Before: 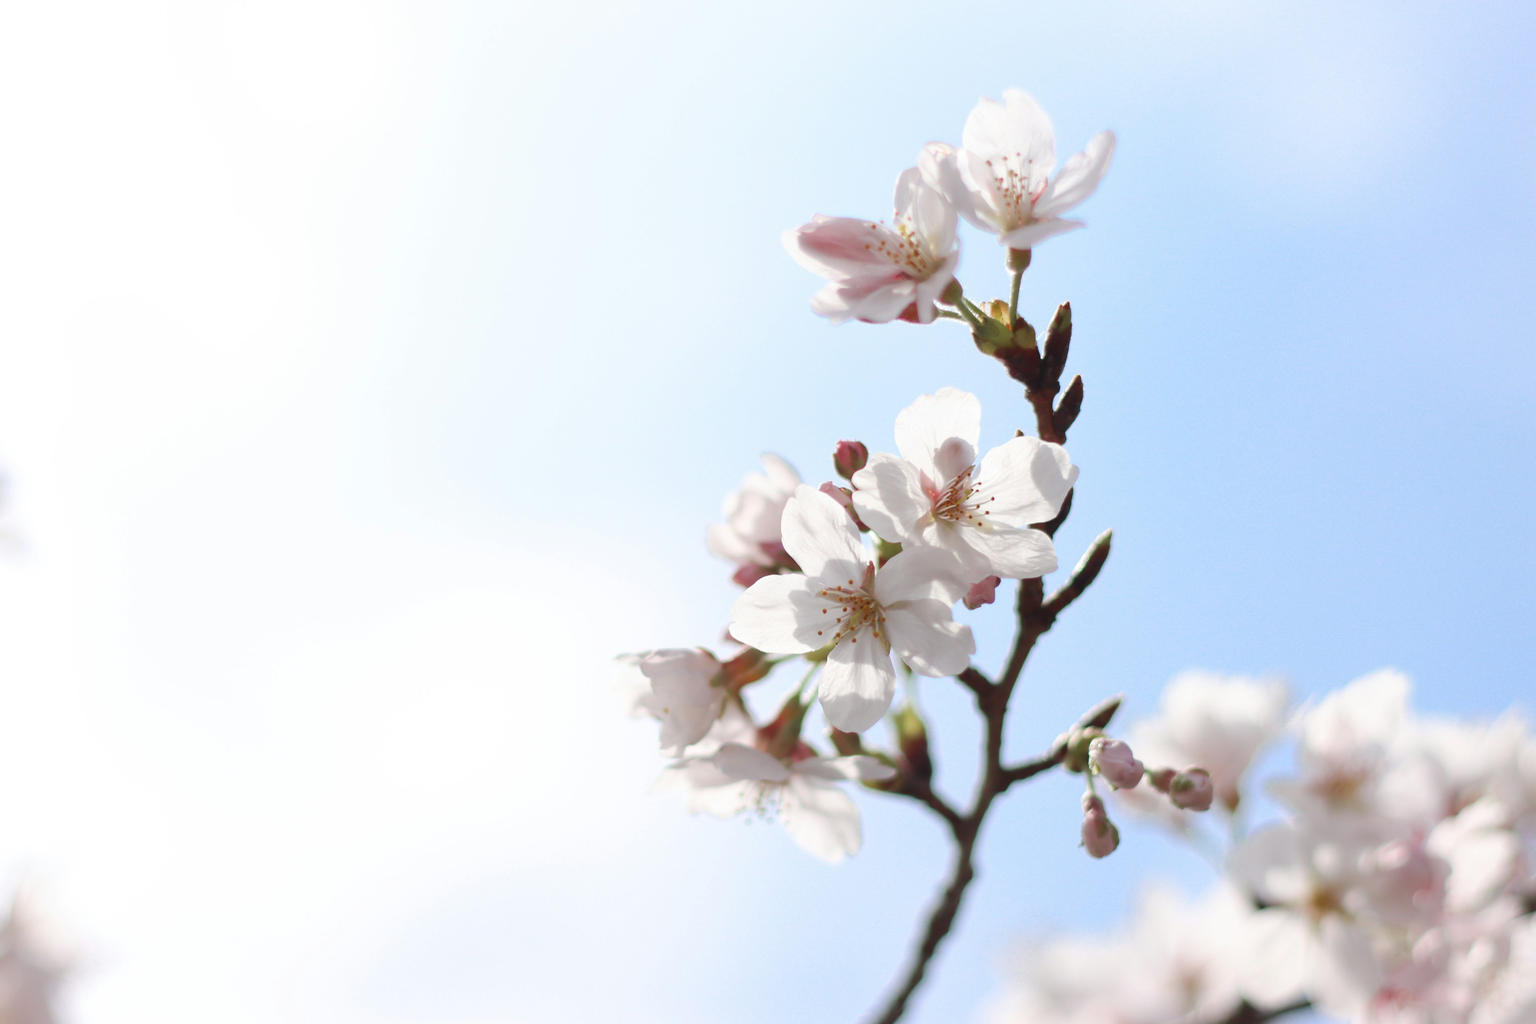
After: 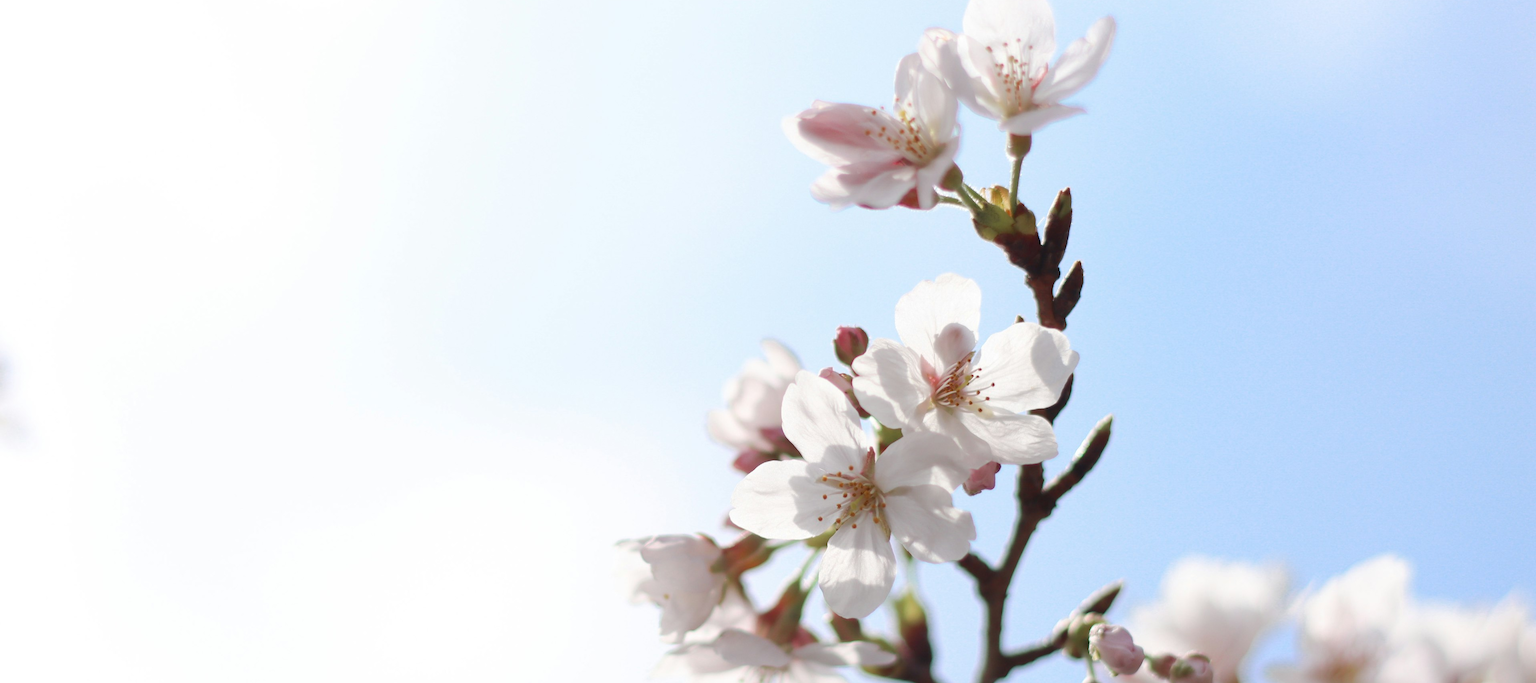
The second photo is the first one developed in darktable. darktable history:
haze removal: strength 0.304, distance 0.251, adaptive false
crop: top 11.173%, bottom 22.08%
